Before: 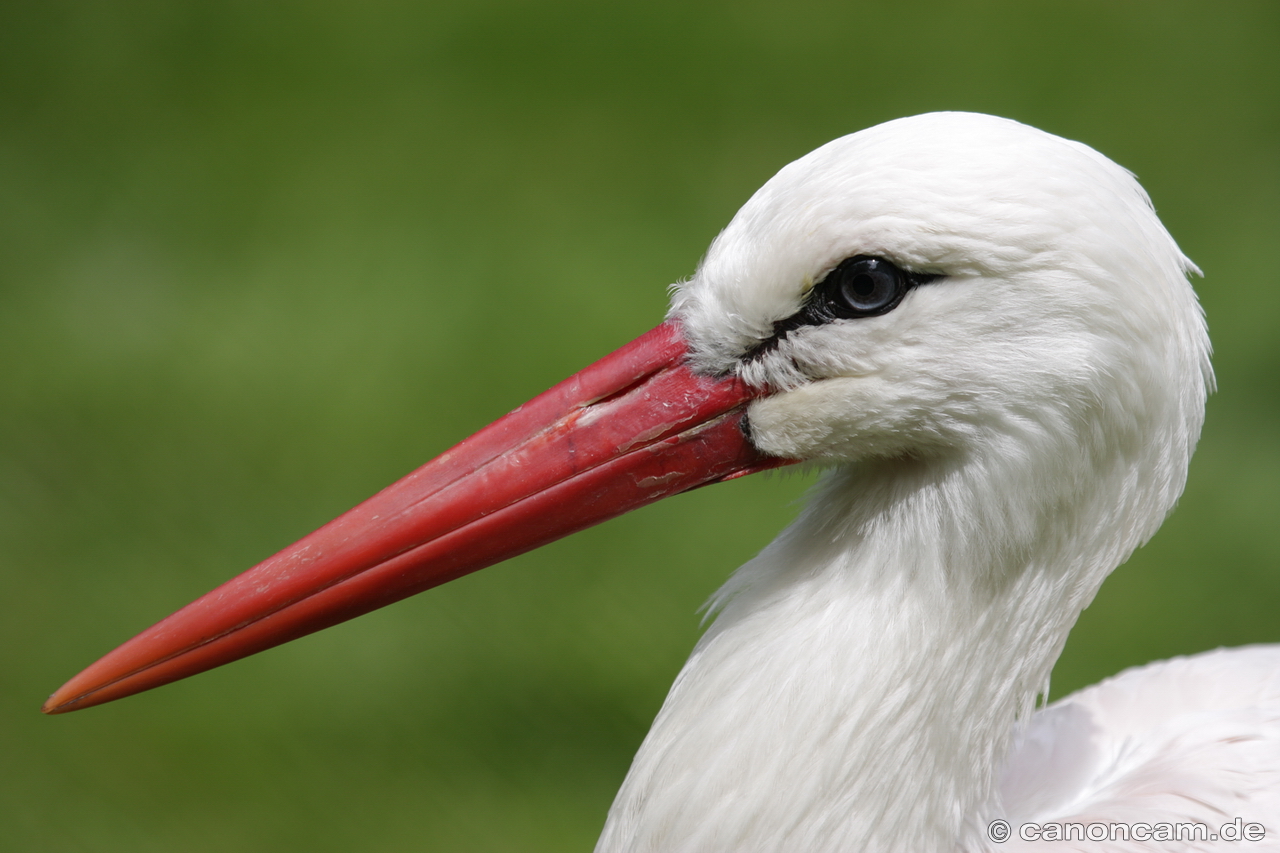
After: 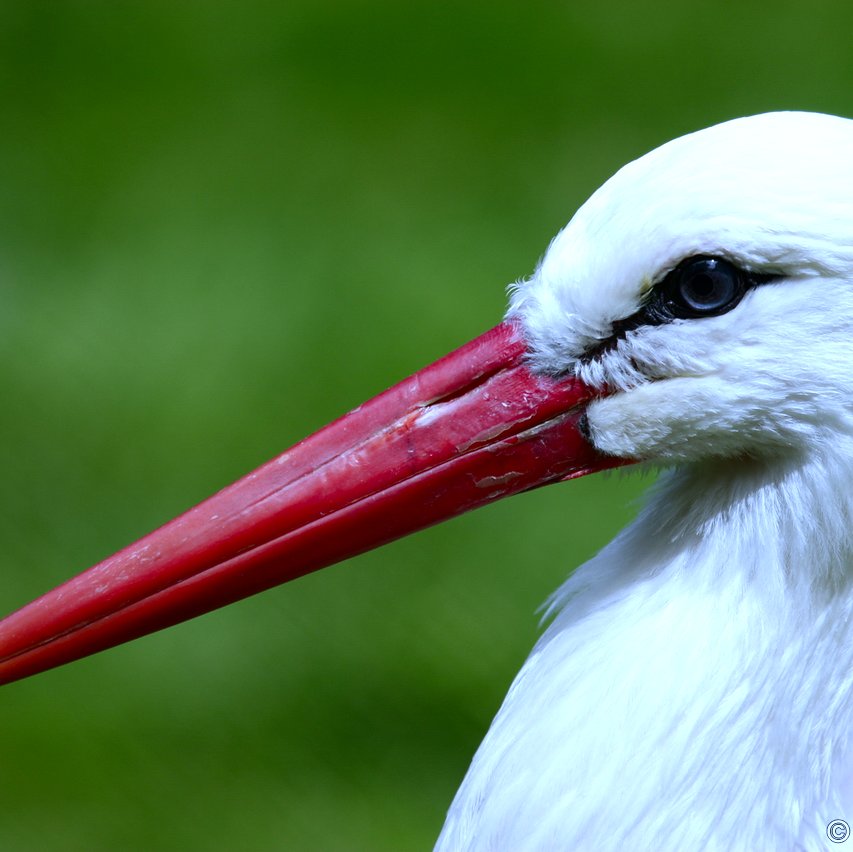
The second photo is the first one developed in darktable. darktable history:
exposure: black level correction 0.001, exposure 0.5 EV, compensate exposure bias true, compensate highlight preservation false
crop and rotate: left 12.648%, right 20.685%
contrast brightness saturation: contrast 0.12, brightness -0.12, saturation 0.2
white balance: red 0.871, blue 1.249
